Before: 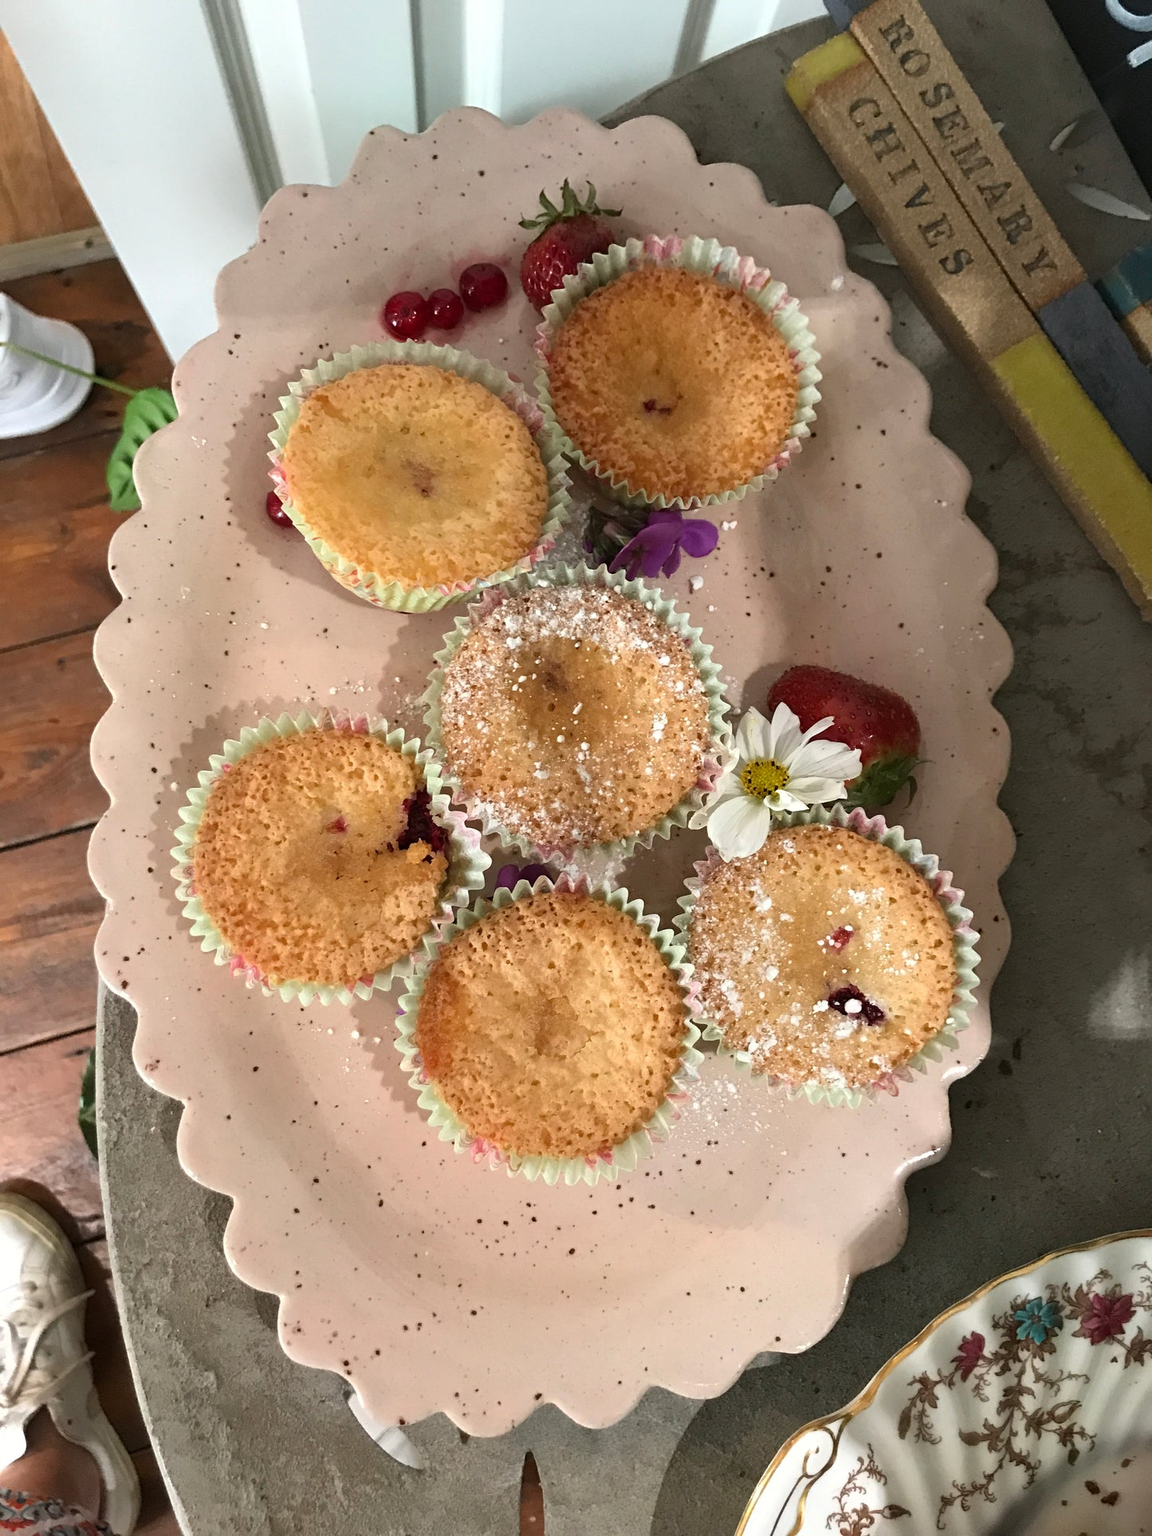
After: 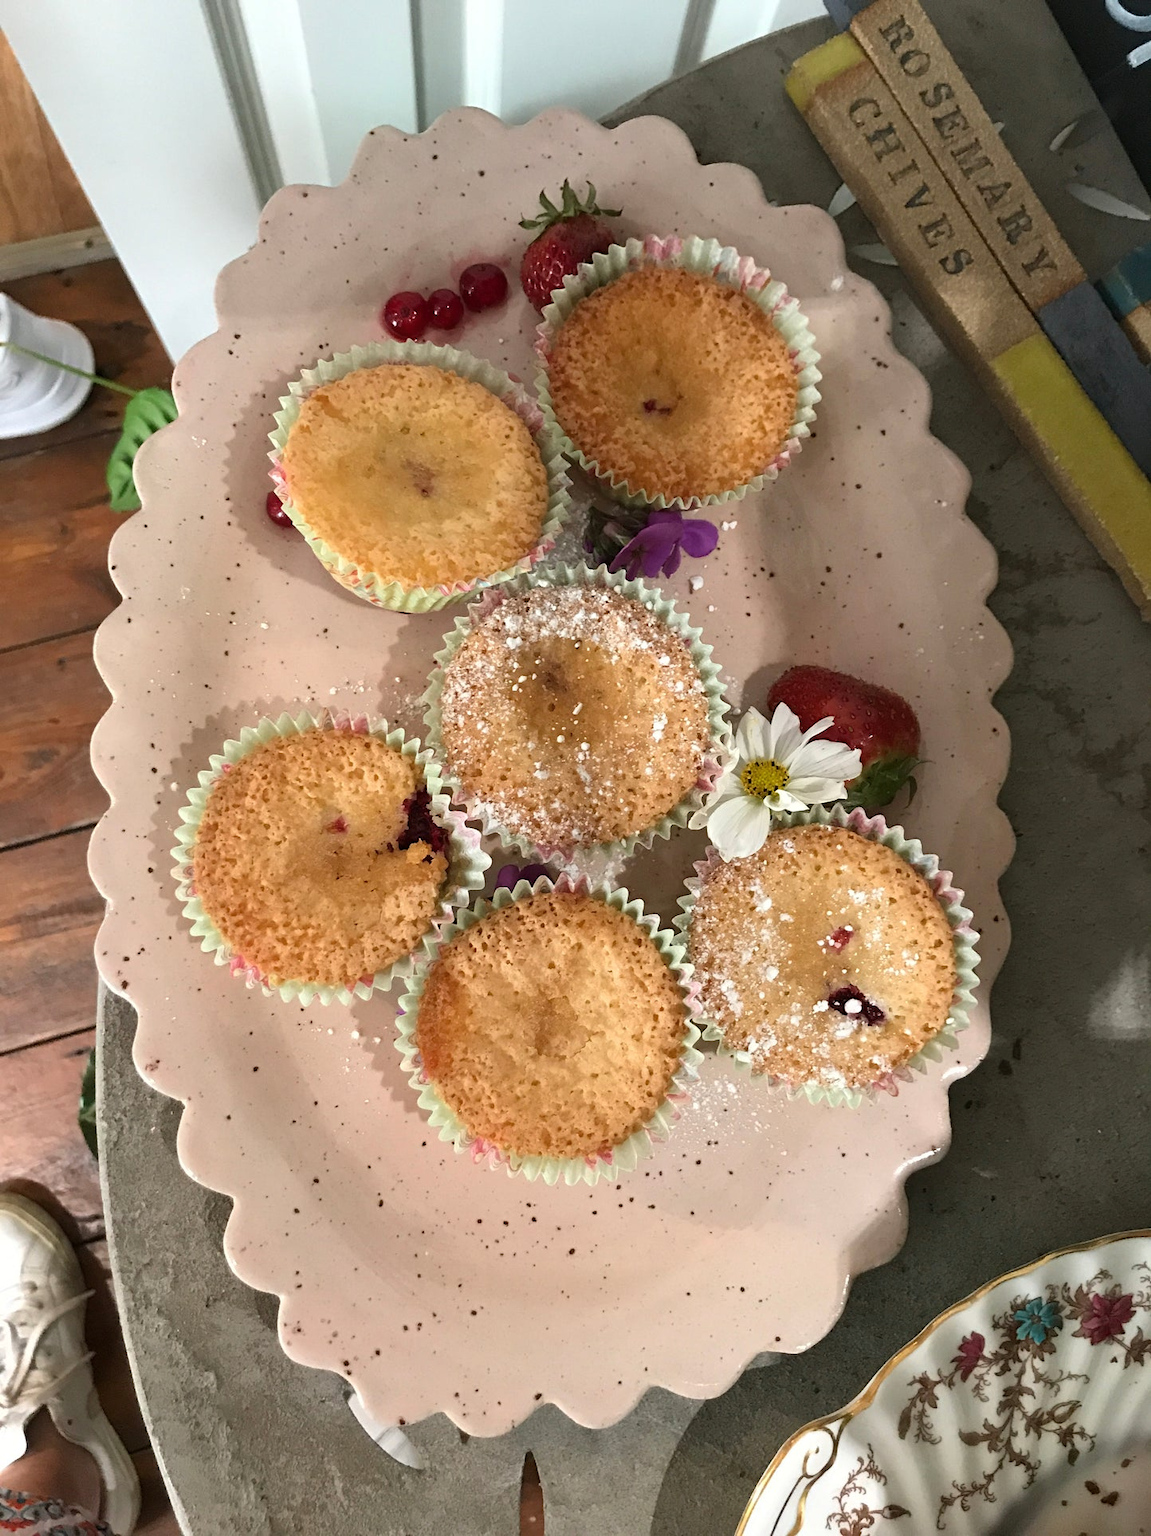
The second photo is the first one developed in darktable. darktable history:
color balance rgb: shadows lift › chroma 0.795%, shadows lift › hue 114.93°, perceptual saturation grading › global saturation -0.147%, global vibrance -1.794%, saturation formula JzAzBz (2021)
